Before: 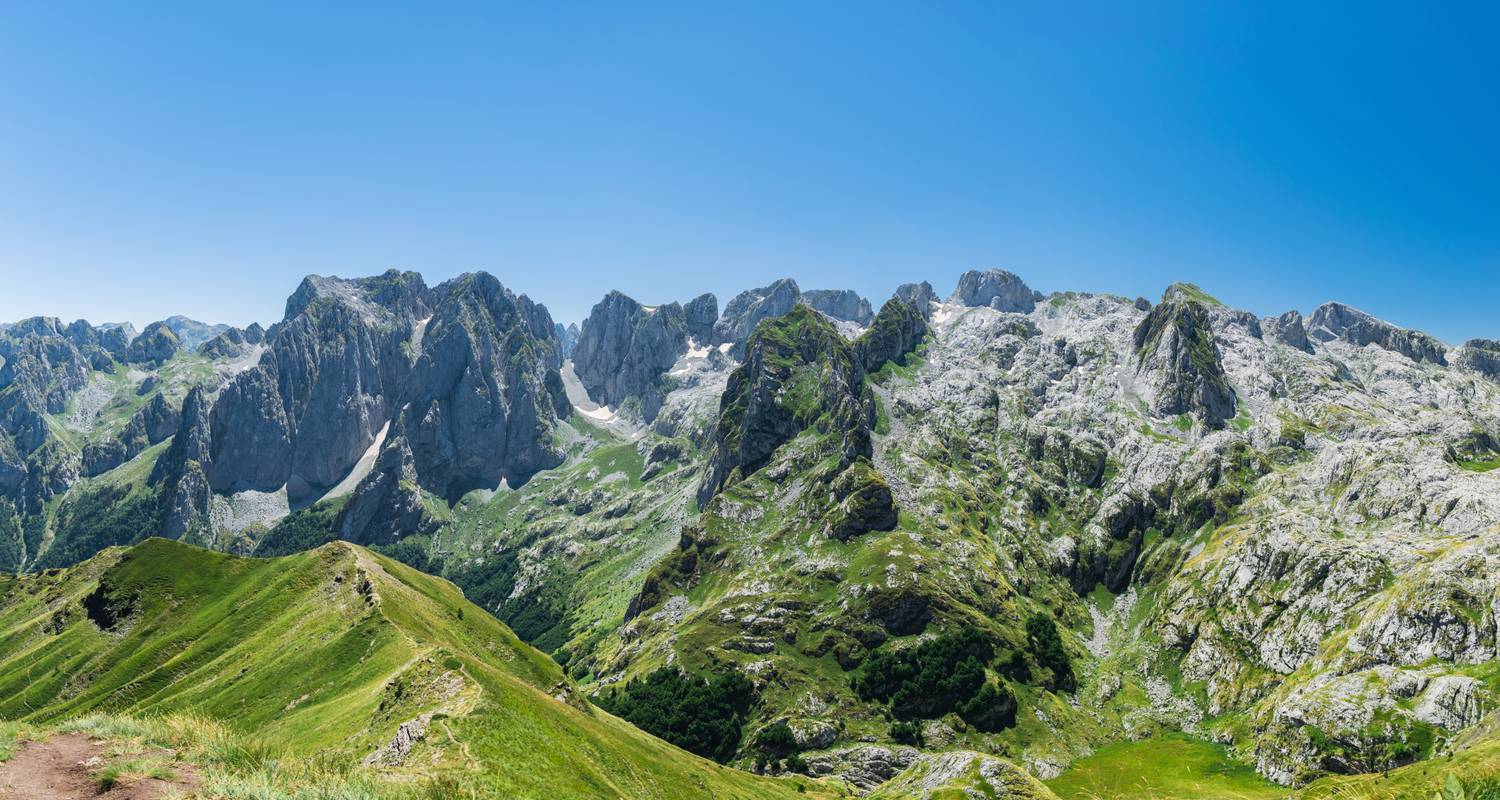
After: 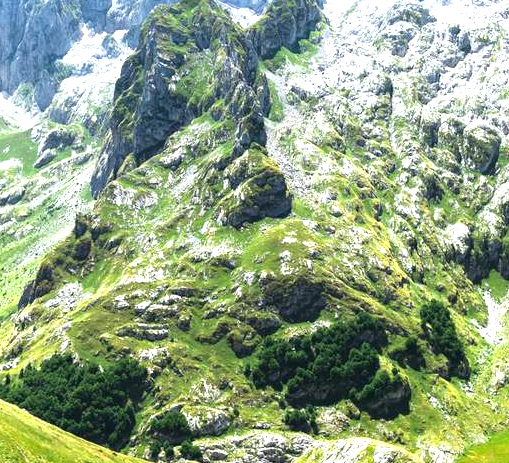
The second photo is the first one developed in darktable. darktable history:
exposure: black level correction 0, exposure 1.297 EV, compensate exposure bias true, compensate highlight preservation false
crop: left 40.444%, top 39.138%, right 25.559%, bottom 2.922%
